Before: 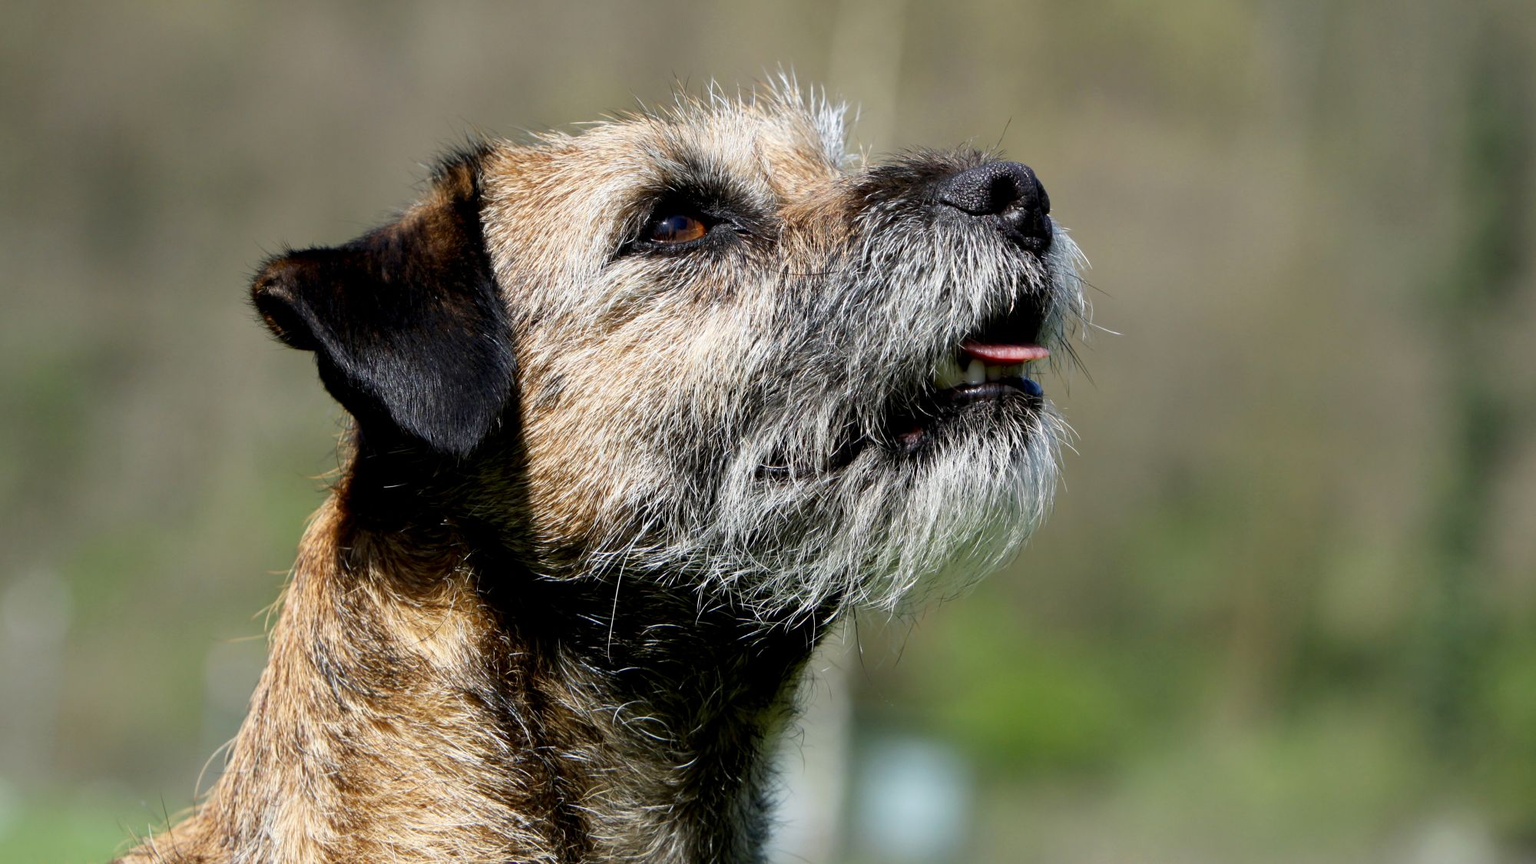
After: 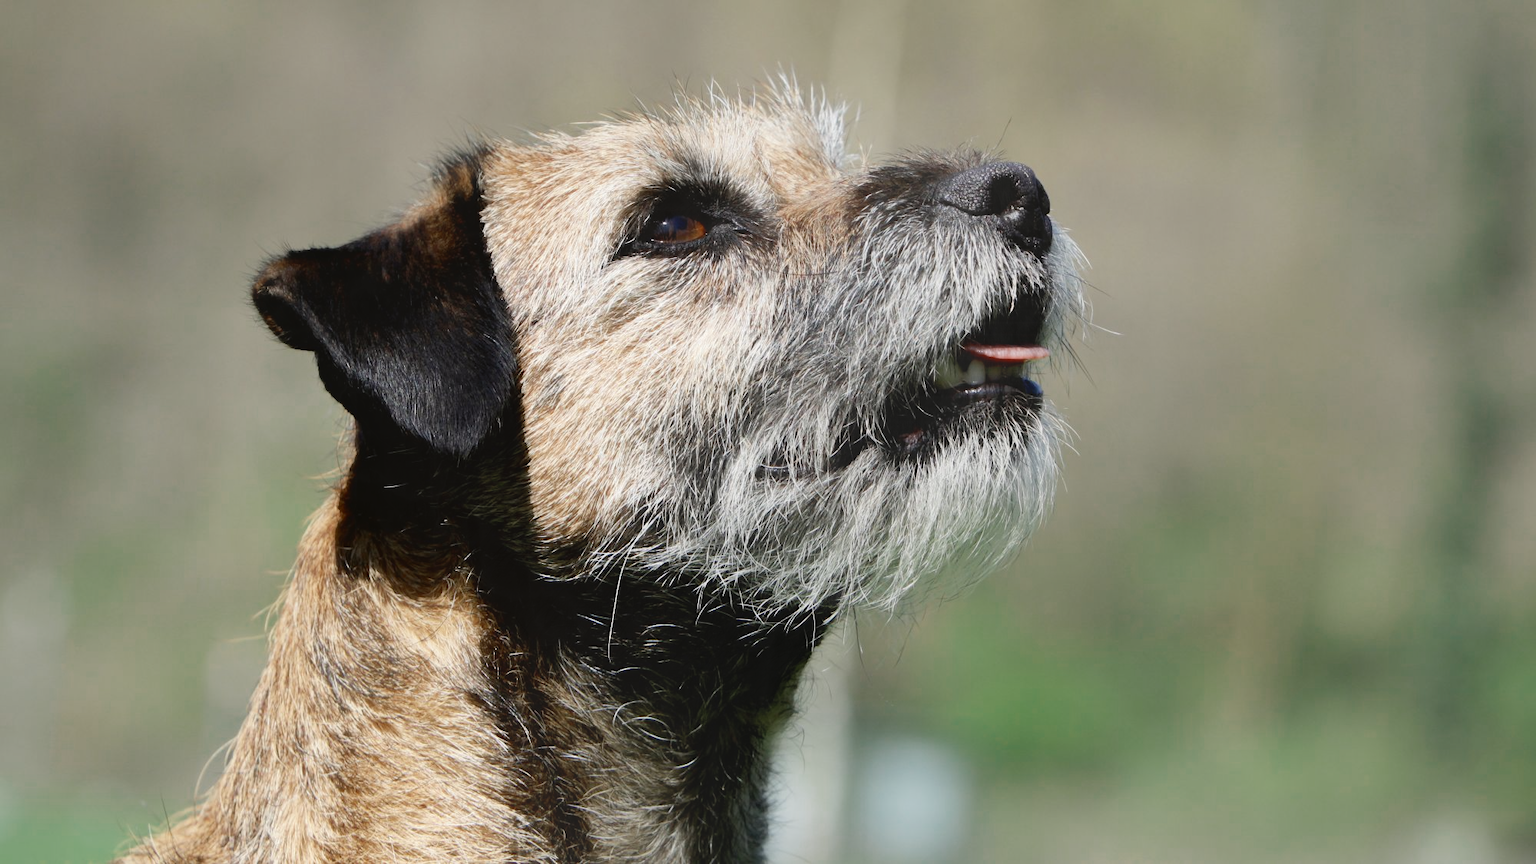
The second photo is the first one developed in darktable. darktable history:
levels: mode automatic
shadows and highlights: soften with gaussian
tone equalizer: on, module defaults
base curve: curves: ch0 [(0, 0) (0.235, 0.266) (0.503, 0.496) (0.786, 0.72) (1, 1)]
contrast brightness saturation: saturation -0.027
color zones: curves: ch0 [(0, 0.5) (0.125, 0.4) (0.25, 0.5) (0.375, 0.4) (0.5, 0.4) (0.625, 0.35) (0.75, 0.35) (0.875, 0.5)]; ch1 [(0, 0.35) (0.125, 0.45) (0.25, 0.35) (0.375, 0.35) (0.5, 0.35) (0.625, 0.35) (0.75, 0.45) (0.875, 0.35)]; ch2 [(0, 0.6) (0.125, 0.5) (0.25, 0.5) (0.375, 0.6) (0.5, 0.6) (0.625, 0.5) (0.75, 0.5) (0.875, 0.5)]
contrast equalizer: octaves 7, y [[0.6 ×6], [0.55 ×6], [0 ×6], [0 ×6], [0 ×6]], mix -0.999
